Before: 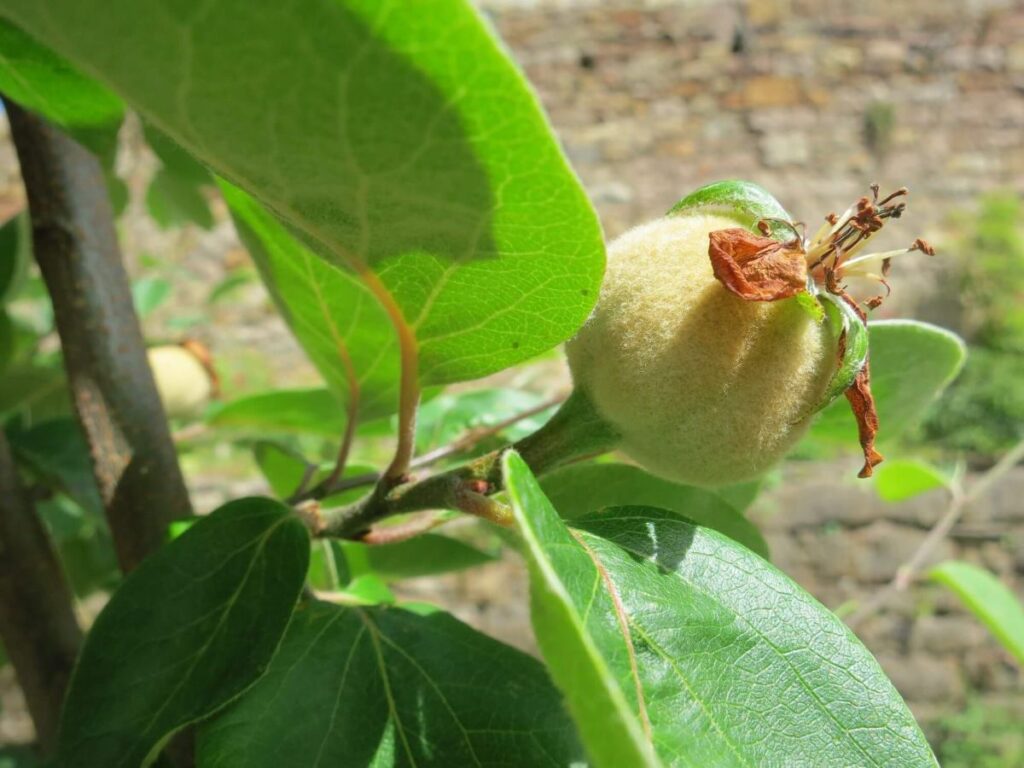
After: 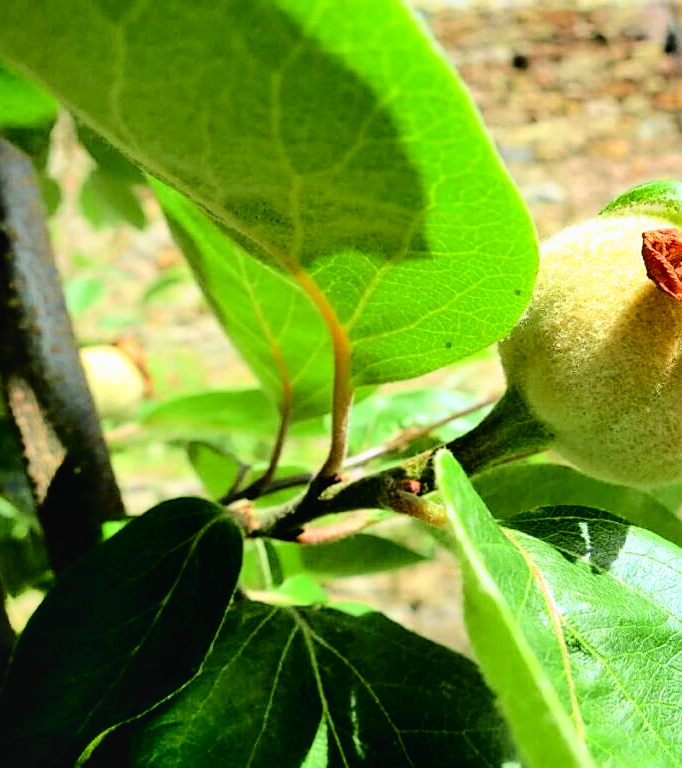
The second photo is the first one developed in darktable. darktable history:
tone curve: curves: ch0 [(0, 0.014) (0.12, 0.096) (0.386, 0.49) (0.54, 0.684) (0.751, 0.855) (0.89, 0.943) (0.998, 0.989)]; ch1 [(0, 0) (0.133, 0.099) (0.437, 0.41) (0.5, 0.5) (0.517, 0.536) (0.548, 0.575) (0.582, 0.639) (0.627, 0.692) (0.836, 0.868) (1, 1)]; ch2 [(0, 0) (0.374, 0.341) (0.456, 0.443) (0.478, 0.49) (0.501, 0.5) (0.528, 0.538) (0.55, 0.6) (0.572, 0.633) (0.702, 0.775) (1, 1)], color space Lab, independent channels, preserve colors none
shadows and highlights: soften with gaussian
tone equalizer: on, module defaults
crop and rotate: left 6.617%, right 26.717%
filmic rgb: black relative exposure -3.57 EV, white relative exposure 2.29 EV, hardness 3.41
white balance: red 0.983, blue 1.036
sharpen: amount 0.55
